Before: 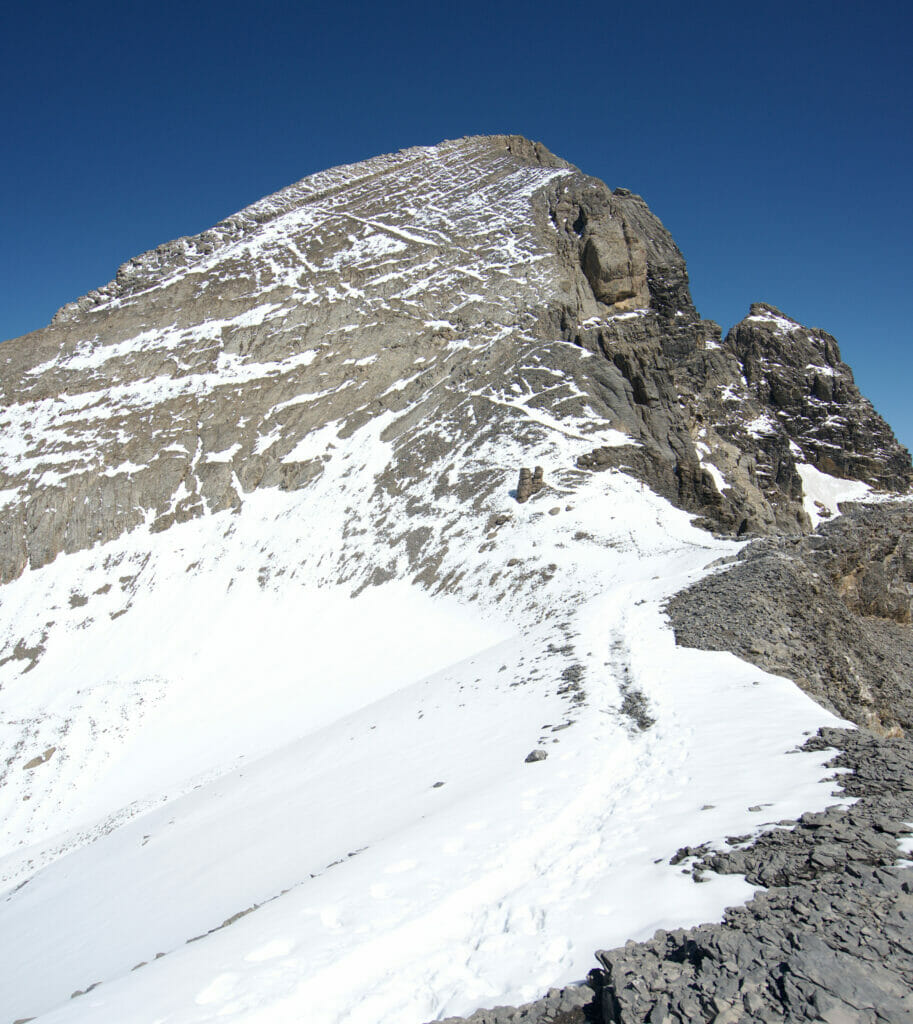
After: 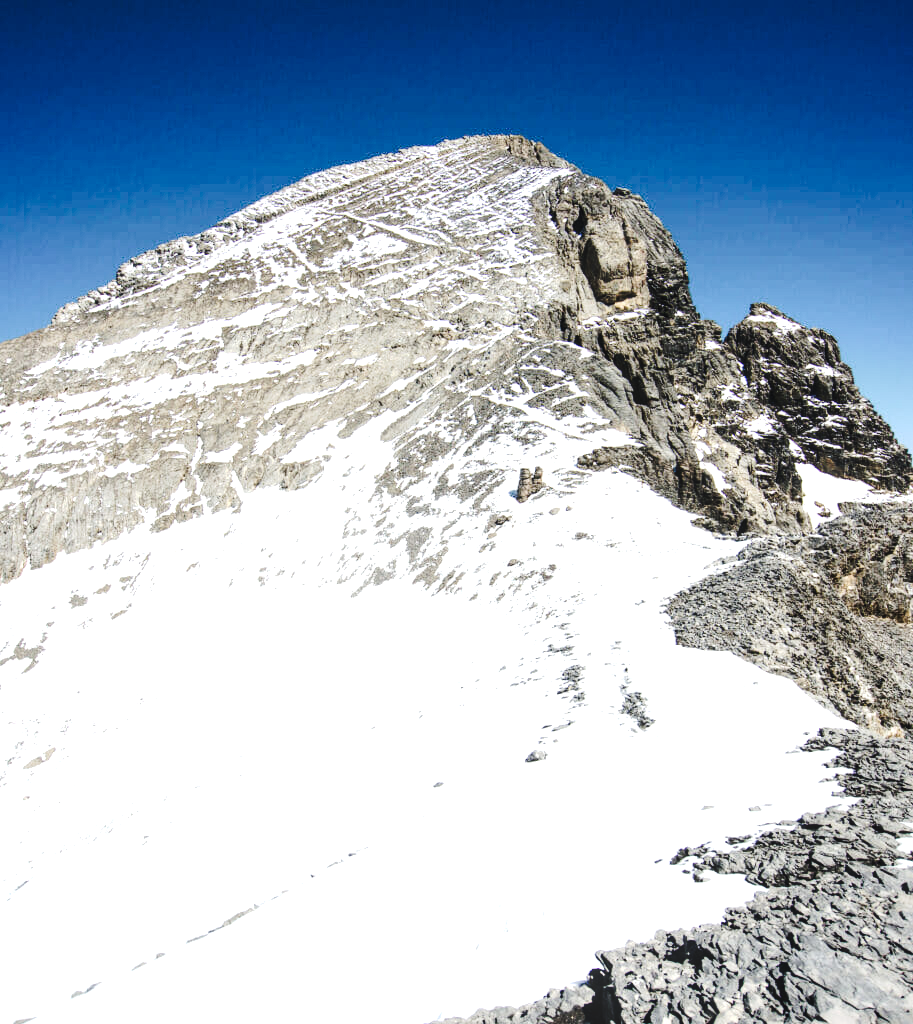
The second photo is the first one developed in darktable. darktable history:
local contrast: on, module defaults
tone curve: curves: ch0 [(0, 0) (0.003, 0.023) (0.011, 0.029) (0.025, 0.037) (0.044, 0.047) (0.069, 0.057) (0.1, 0.075) (0.136, 0.103) (0.177, 0.145) (0.224, 0.193) (0.277, 0.266) (0.335, 0.362) (0.399, 0.473) (0.468, 0.569) (0.543, 0.655) (0.623, 0.73) (0.709, 0.804) (0.801, 0.874) (0.898, 0.924) (1, 1)], preserve colors none
tone equalizer: -8 EV -1.08 EV, -7 EV -1.01 EV, -6 EV -0.867 EV, -5 EV -0.578 EV, -3 EV 0.578 EV, -2 EV 0.867 EV, -1 EV 1.01 EV, +0 EV 1.08 EV, edges refinement/feathering 500, mask exposure compensation -1.57 EV, preserve details no
